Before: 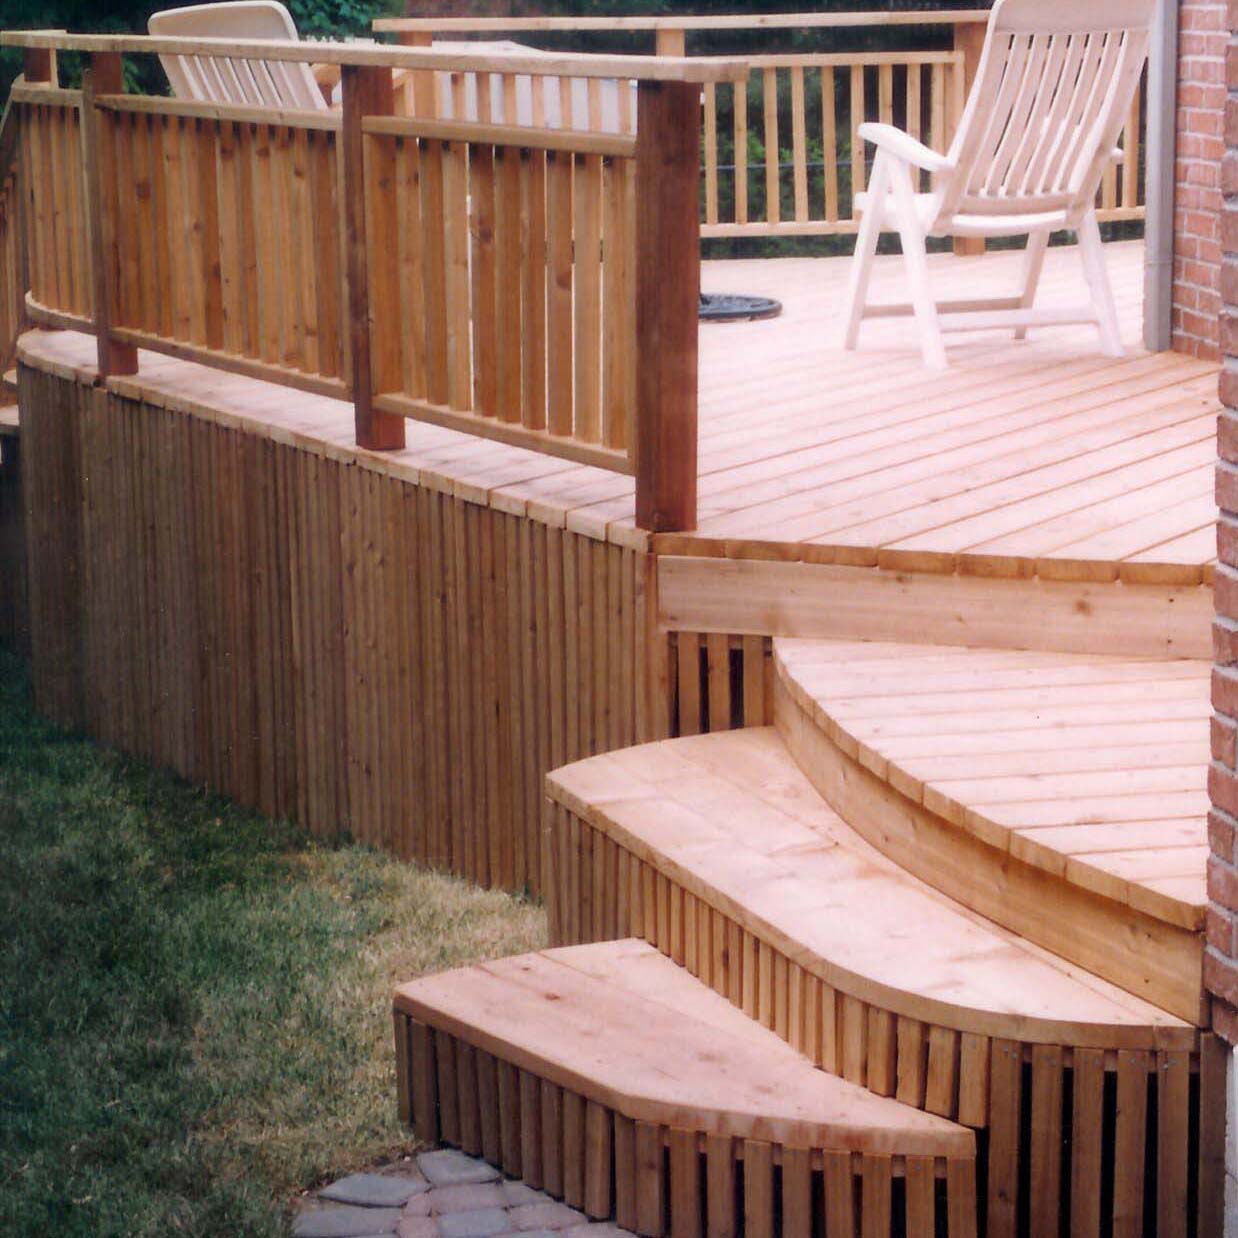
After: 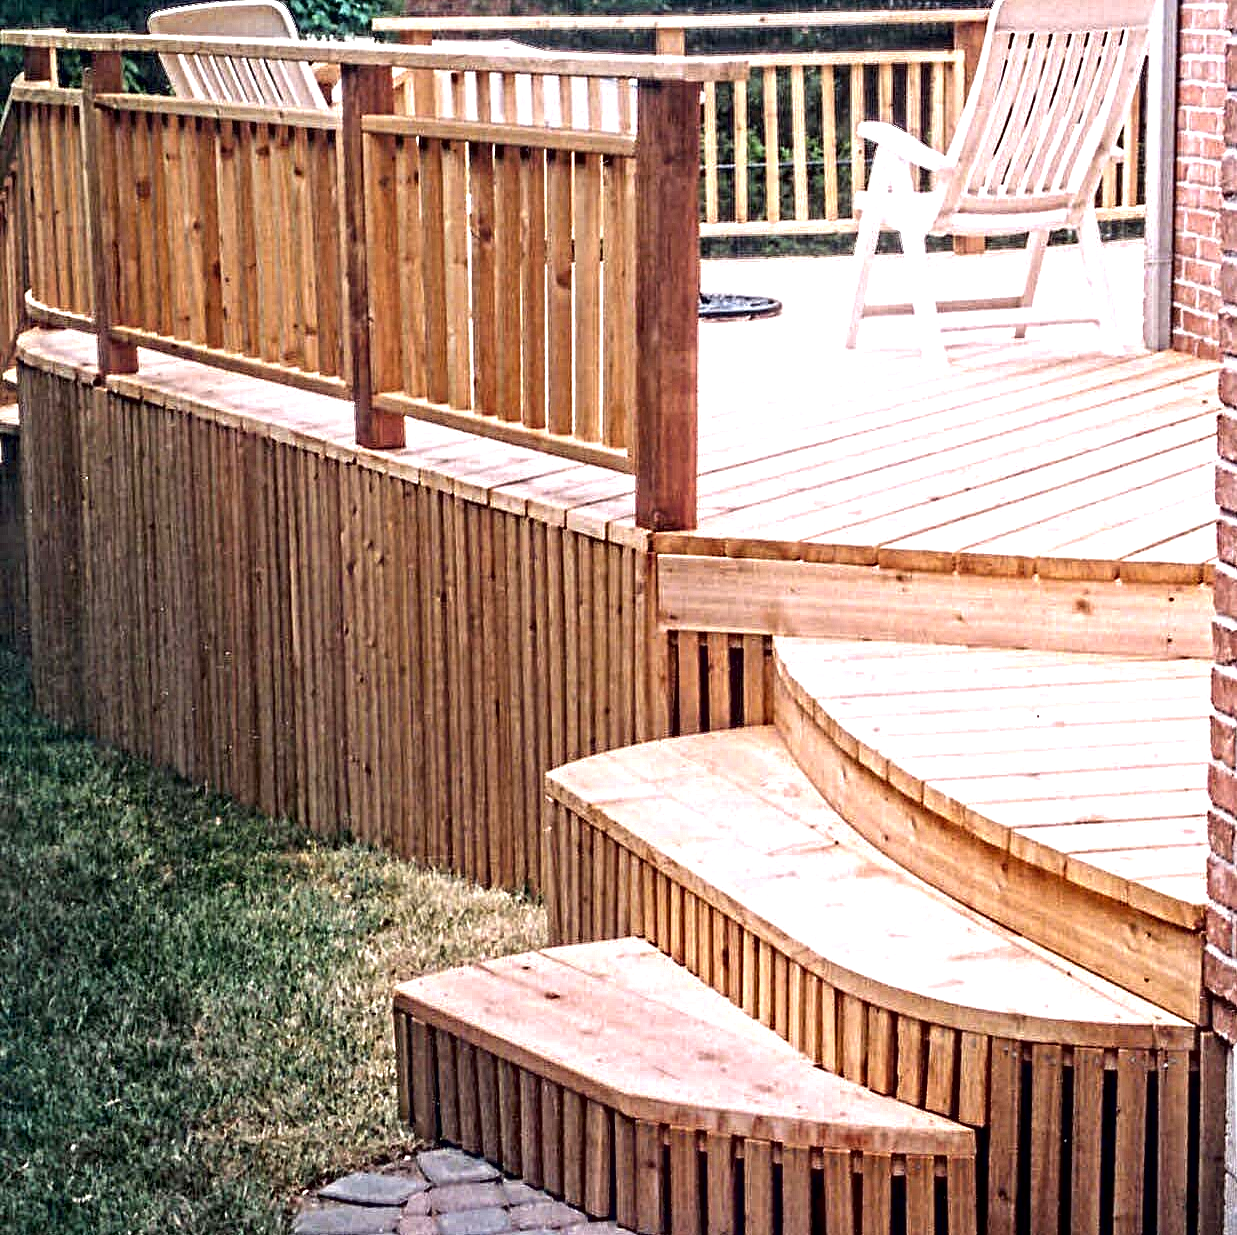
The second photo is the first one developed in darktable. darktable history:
exposure: exposure 0.767 EV, compensate exposure bias true, compensate highlight preservation false
local contrast: mode bilateral grid, contrast 10, coarseness 25, detail 115%, midtone range 0.2
contrast equalizer: octaves 7, y [[0.406, 0.494, 0.589, 0.753, 0.877, 0.999], [0.5 ×6], [0.5 ×6], [0 ×6], [0 ×6]]
crop: top 0.097%, bottom 0.139%
